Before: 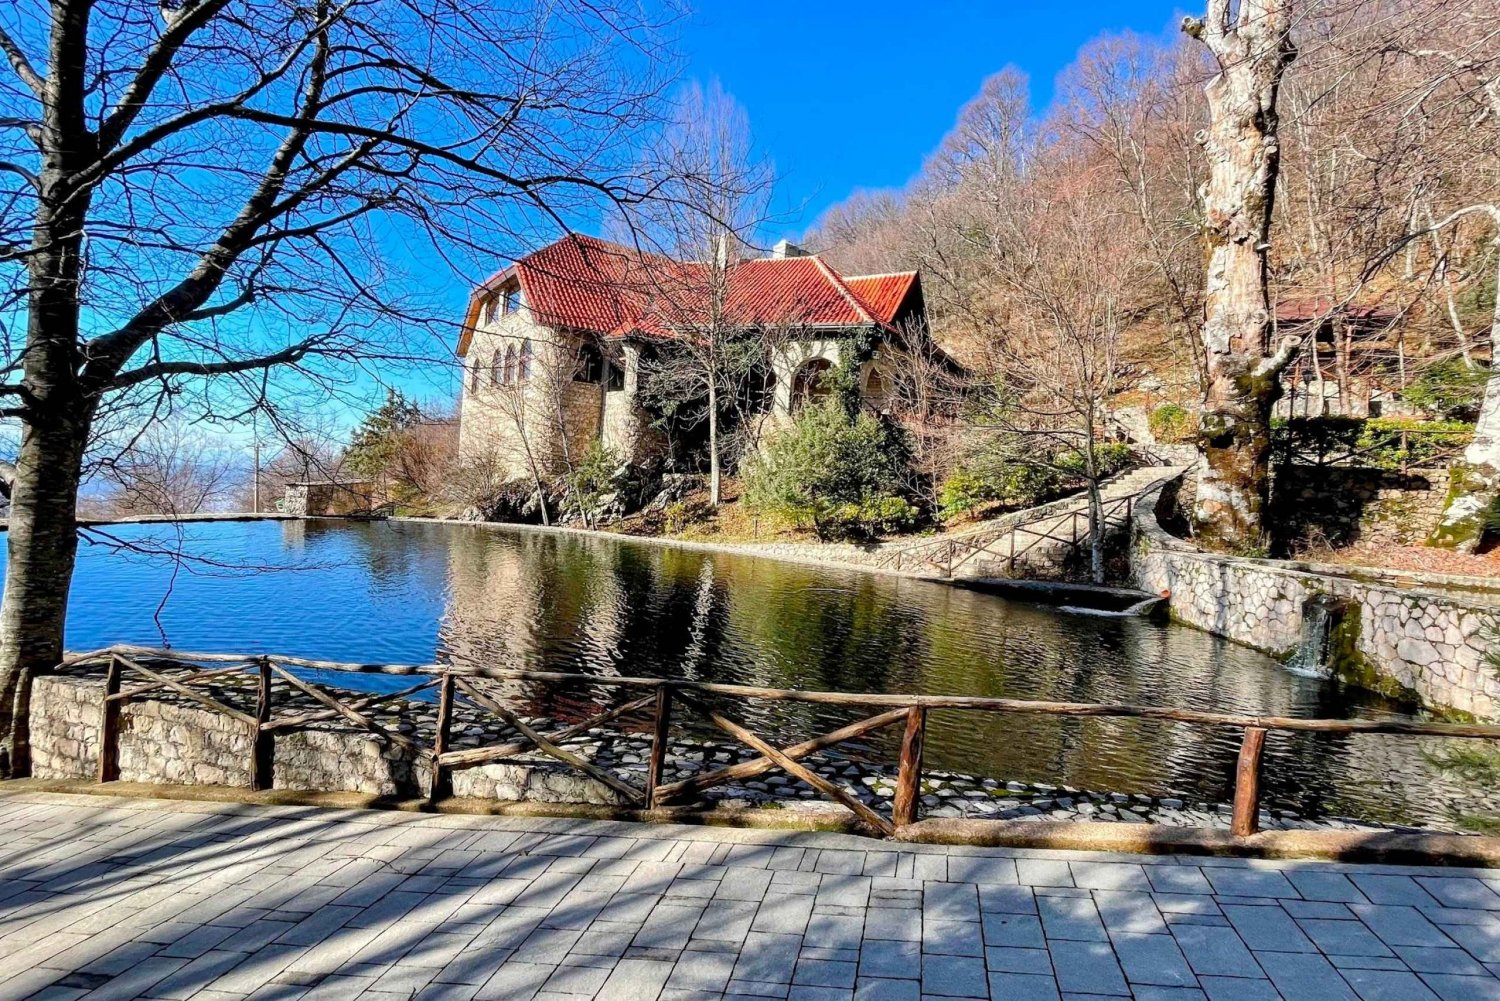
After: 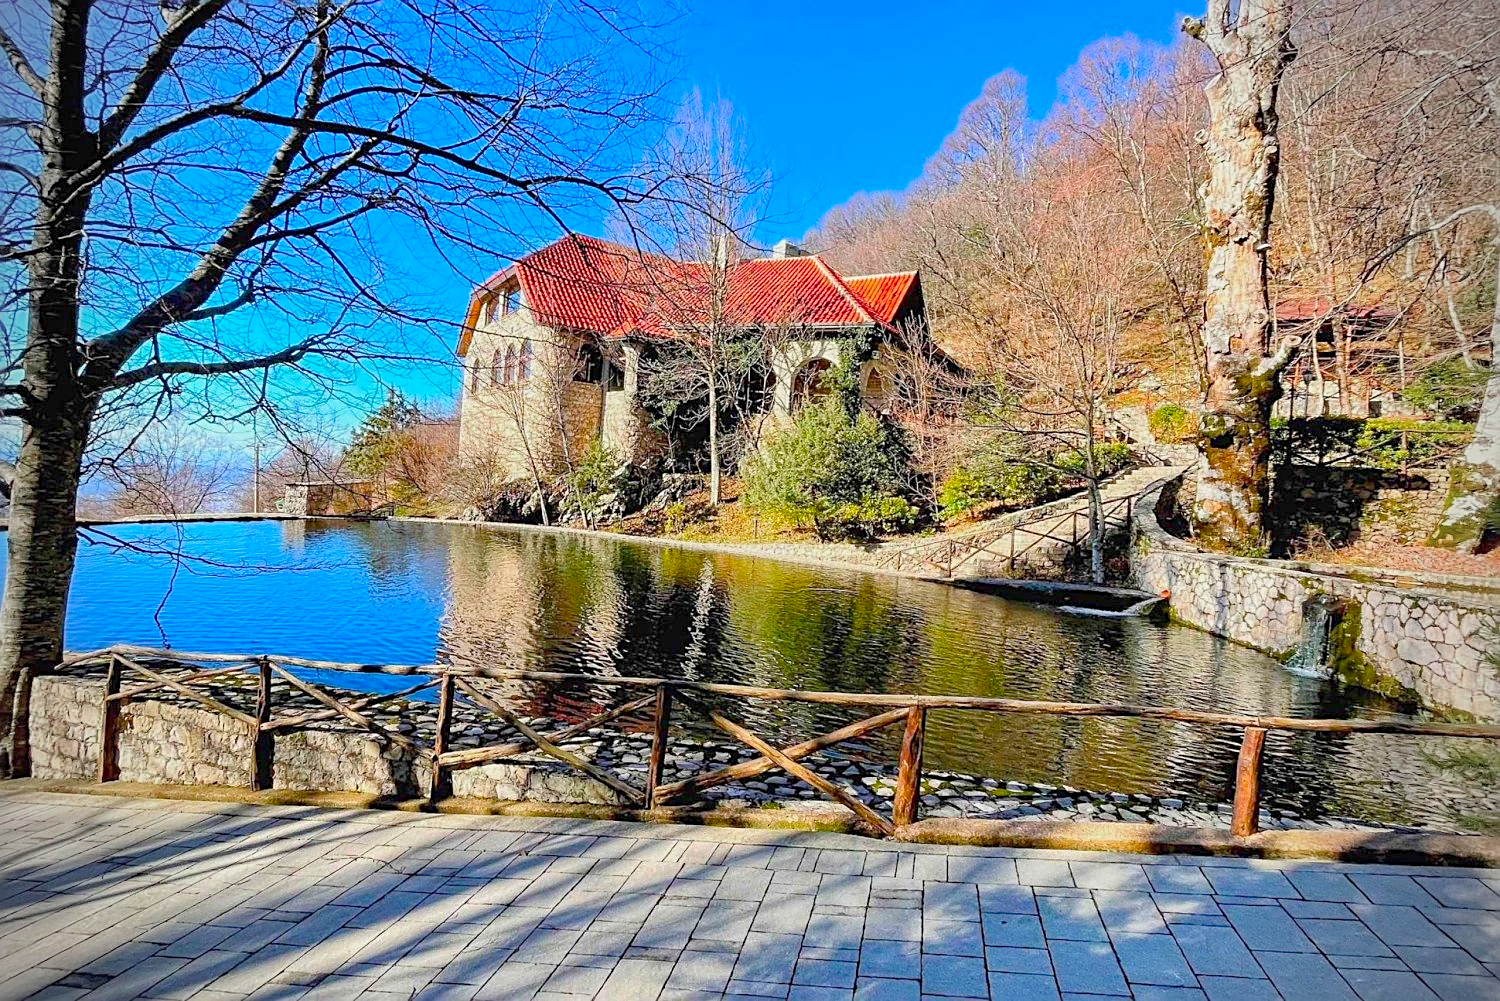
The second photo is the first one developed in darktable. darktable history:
sharpen: amount 0.564
exposure: black level correction 0, exposure 0.696 EV, compensate highlight preservation false
vignetting: brightness -0.614, saturation -0.671
color balance rgb: perceptual saturation grading › global saturation 31.029%, contrast -29.858%
